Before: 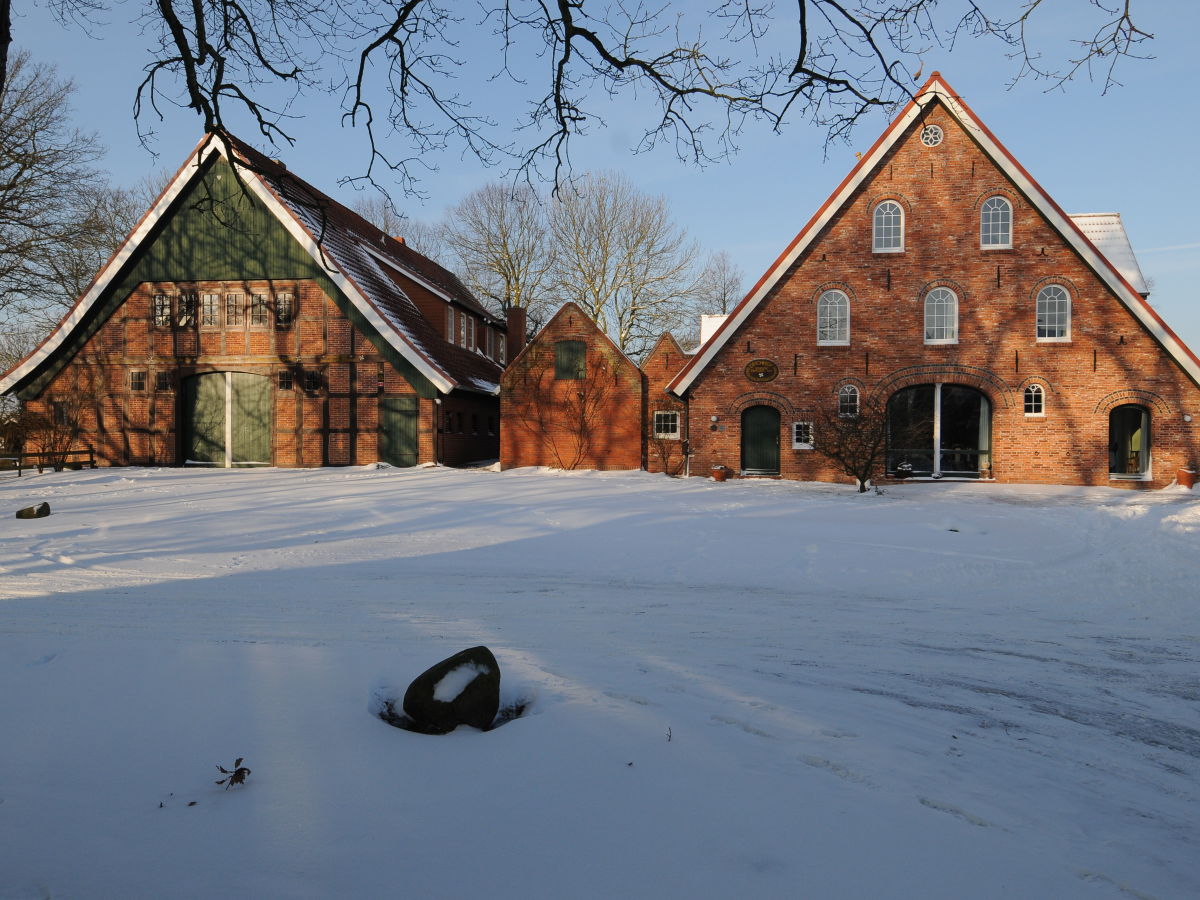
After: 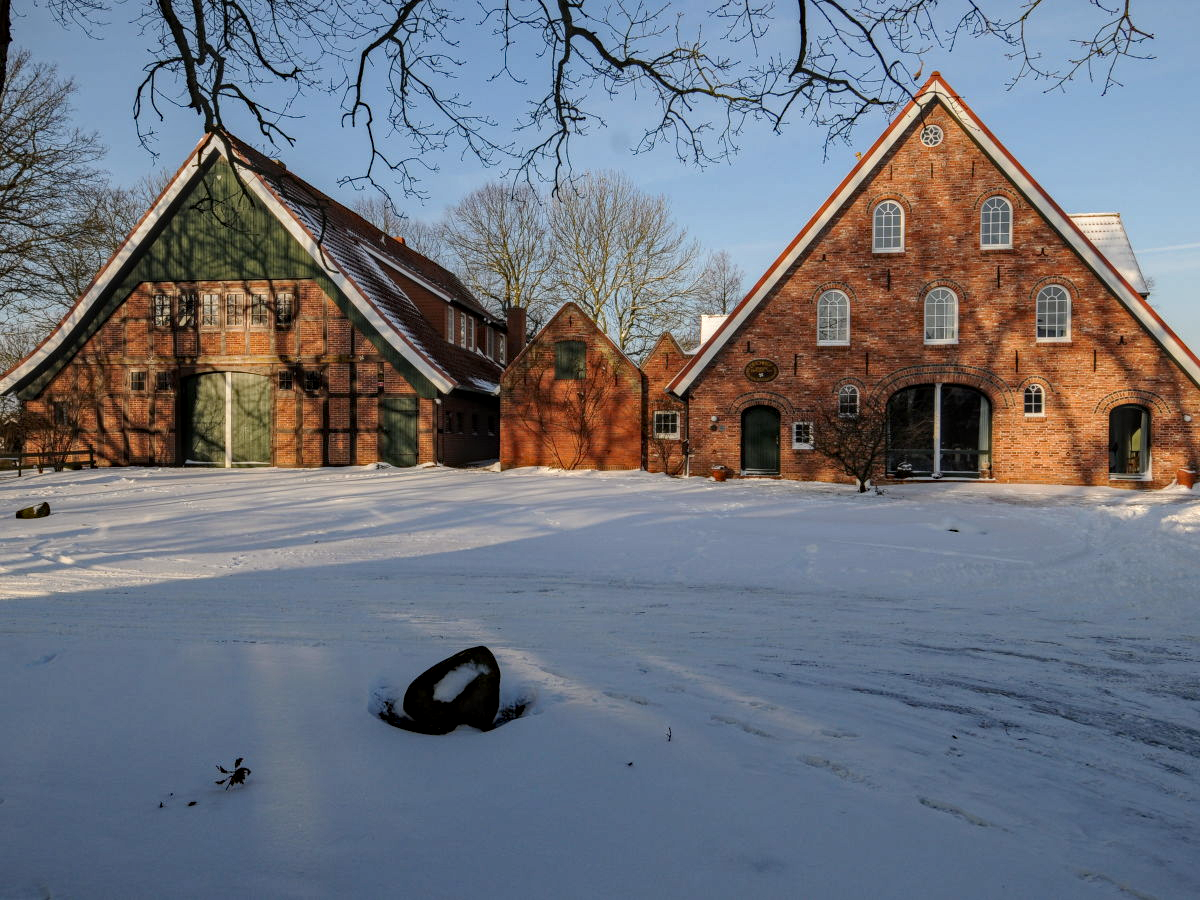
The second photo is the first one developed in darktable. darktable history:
local contrast: highlights 0%, shadows 6%, detail 133%
haze removal: strength 0.239, distance 0.251, compatibility mode true, adaptive false
